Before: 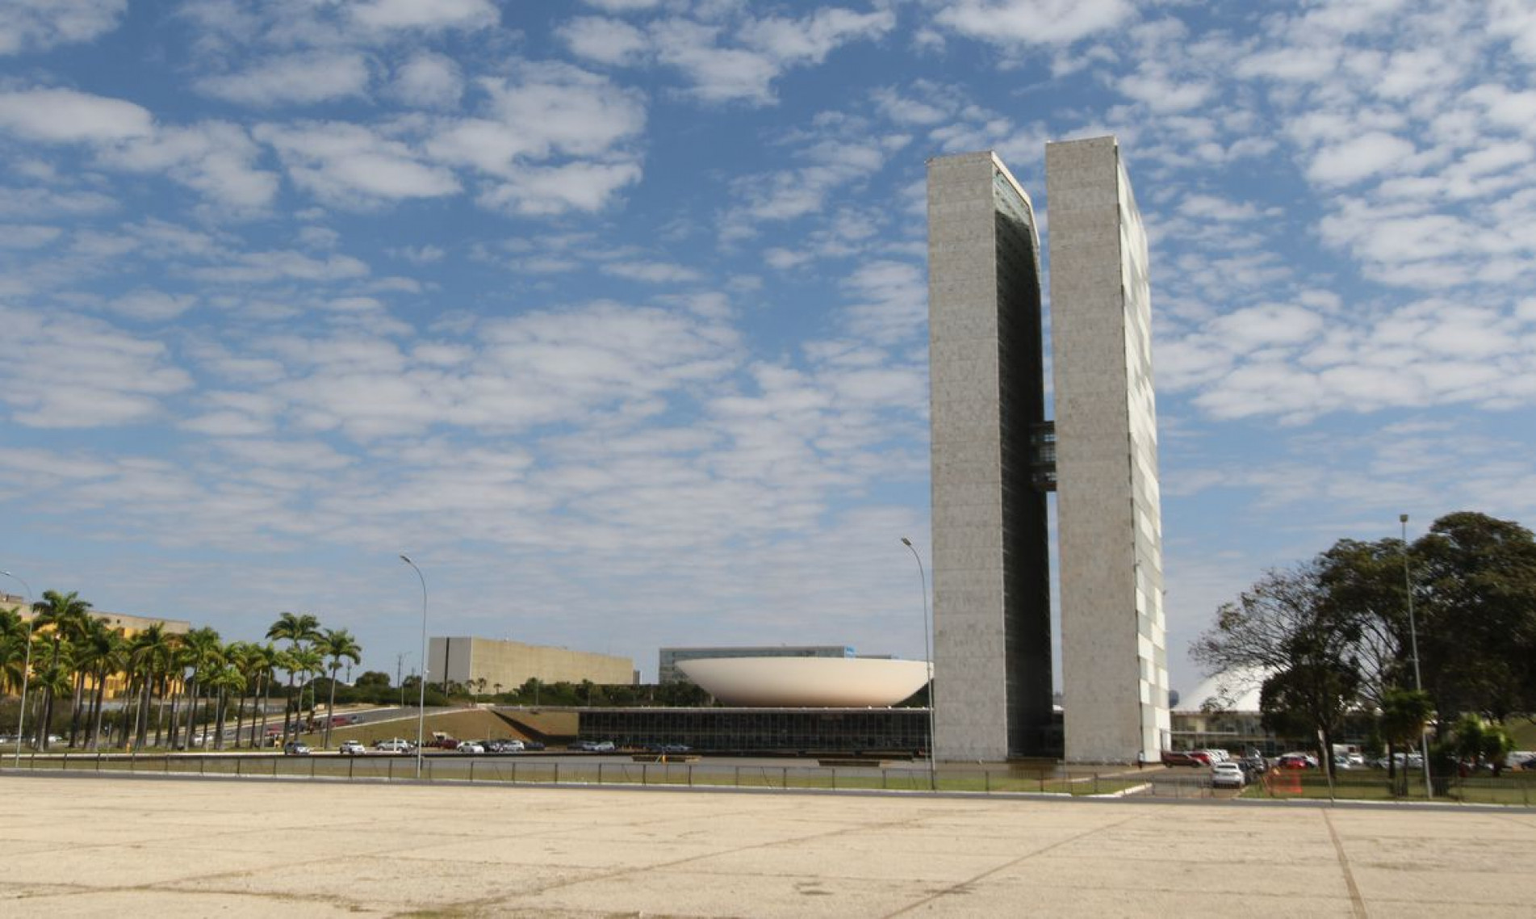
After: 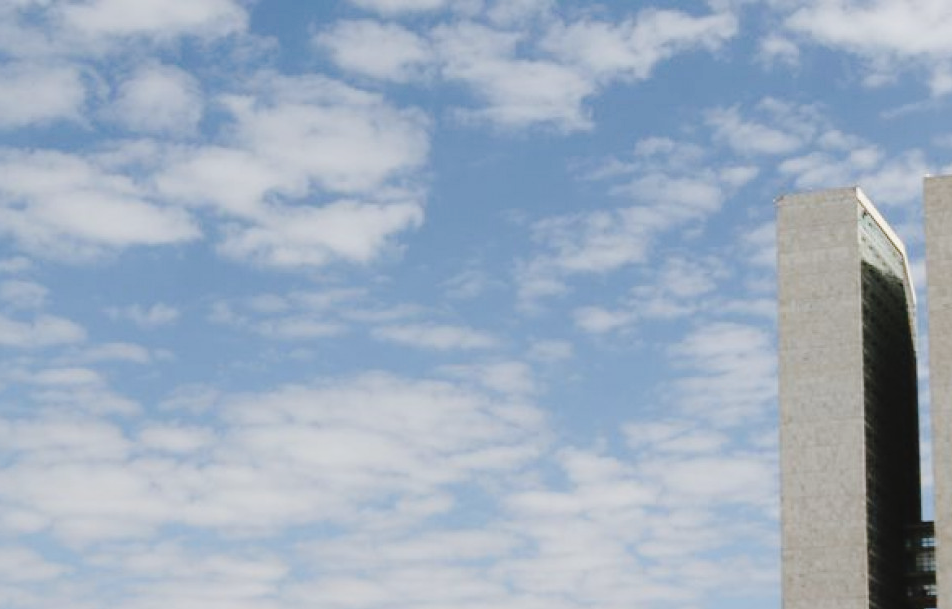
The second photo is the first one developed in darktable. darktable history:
crop: left 19.556%, right 30.401%, bottom 46.458%
tone curve: curves: ch0 [(0, 0) (0.003, 0.044) (0.011, 0.045) (0.025, 0.048) (0.044, 0.051) (0.069, 0.065) (0.1, 0.08) (0.136, 0.108) (0.177, 0.152) (0.224, 0.216) (0.277, 0.305) (0.335, 0.392) (0.399, 0.481) (0.468, 0.579) (0.543, 0.658) (0.623, 0.729) (0.709, 0.8) (0.801, 0.867) (0.898, 0.93) (1, 1)], preserve colors none
